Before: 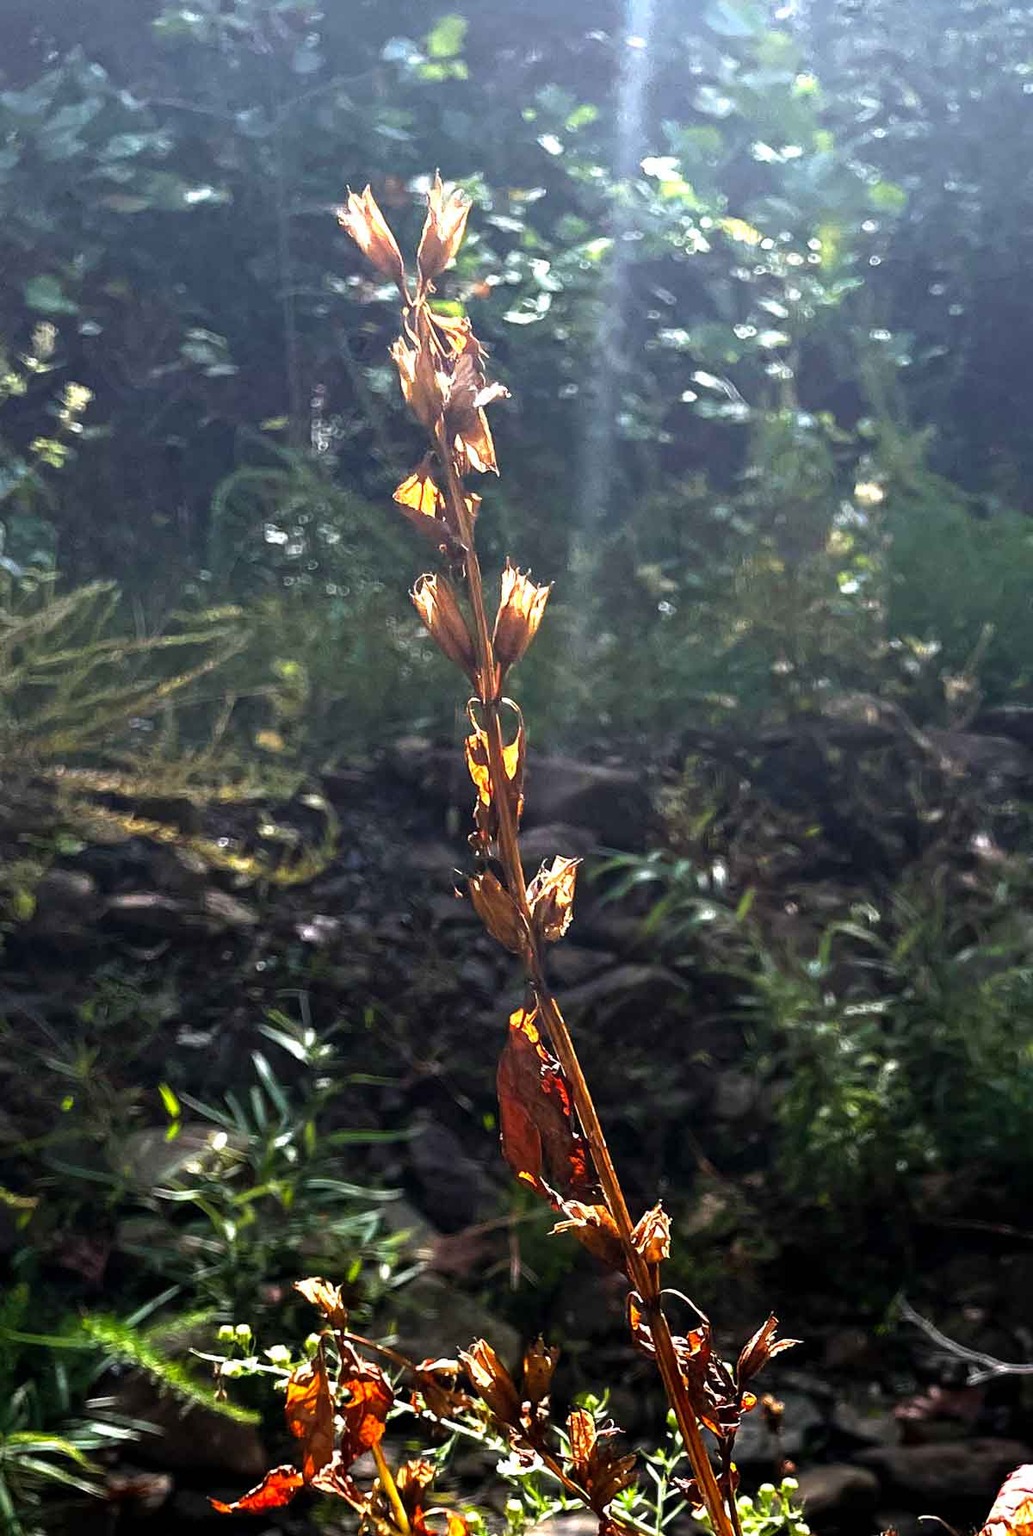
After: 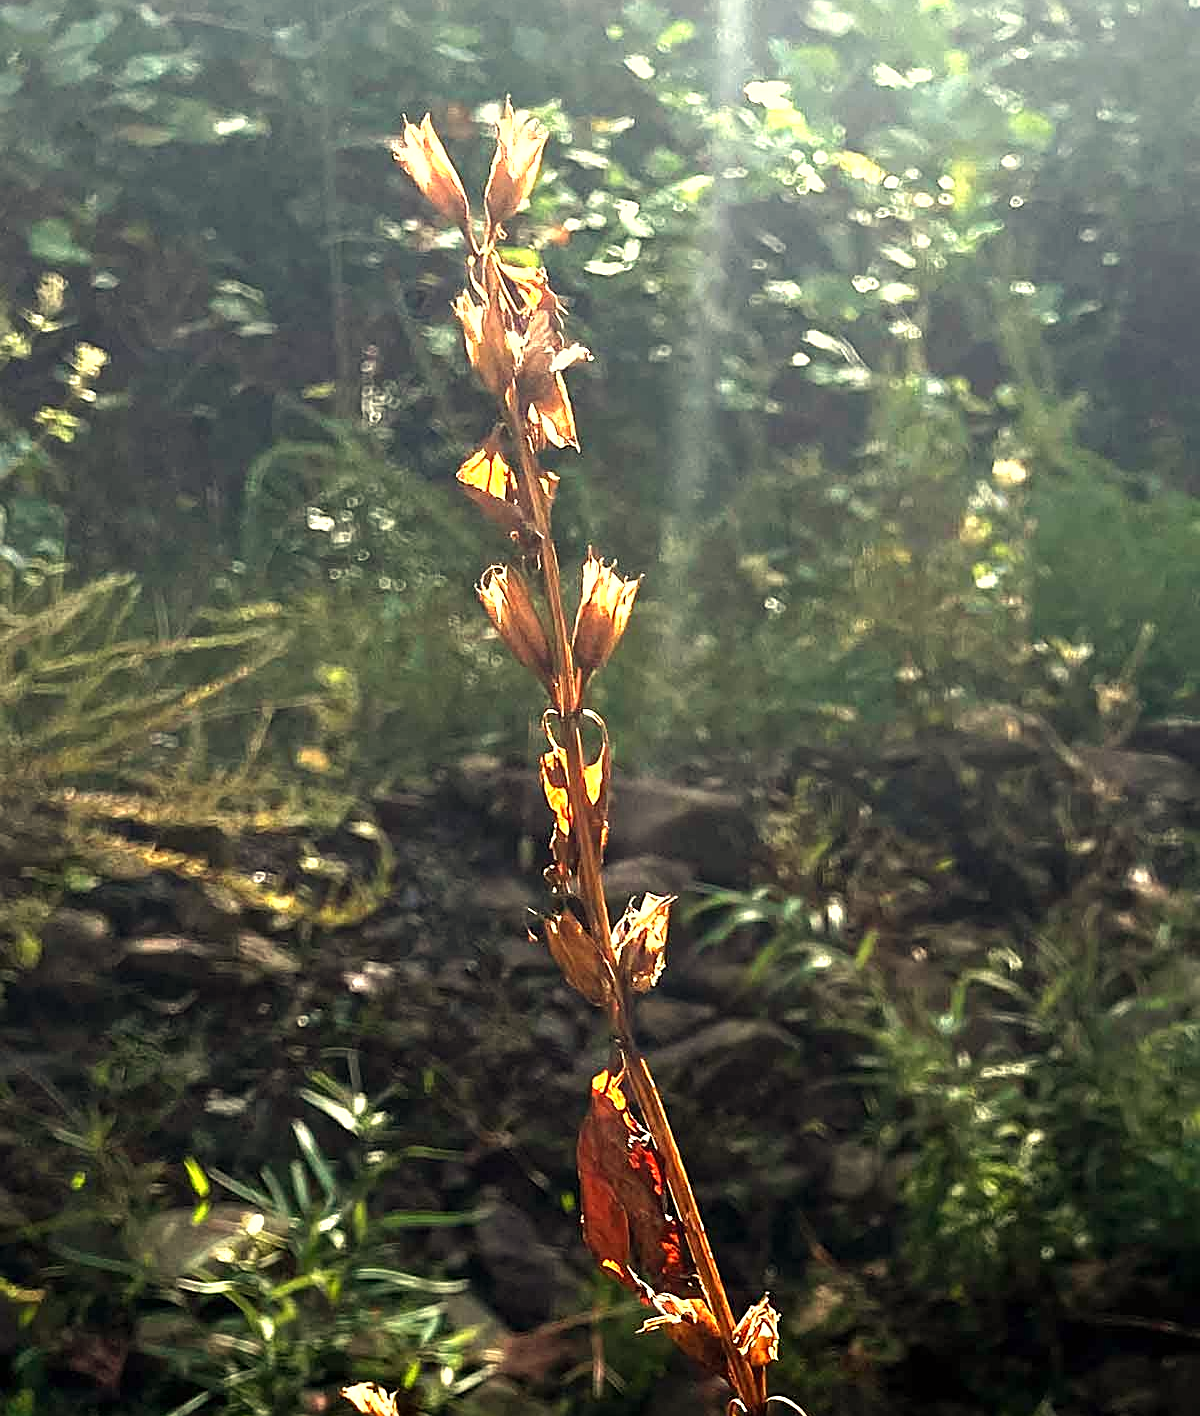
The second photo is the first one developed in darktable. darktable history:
exposure: exposure 0.515 EV, compensate highlight preservation false
white balance: red 1.08, blue 0.791
sharpen: on, module defaults
crop and rotate: top 5.667%, bottom 14.937%
